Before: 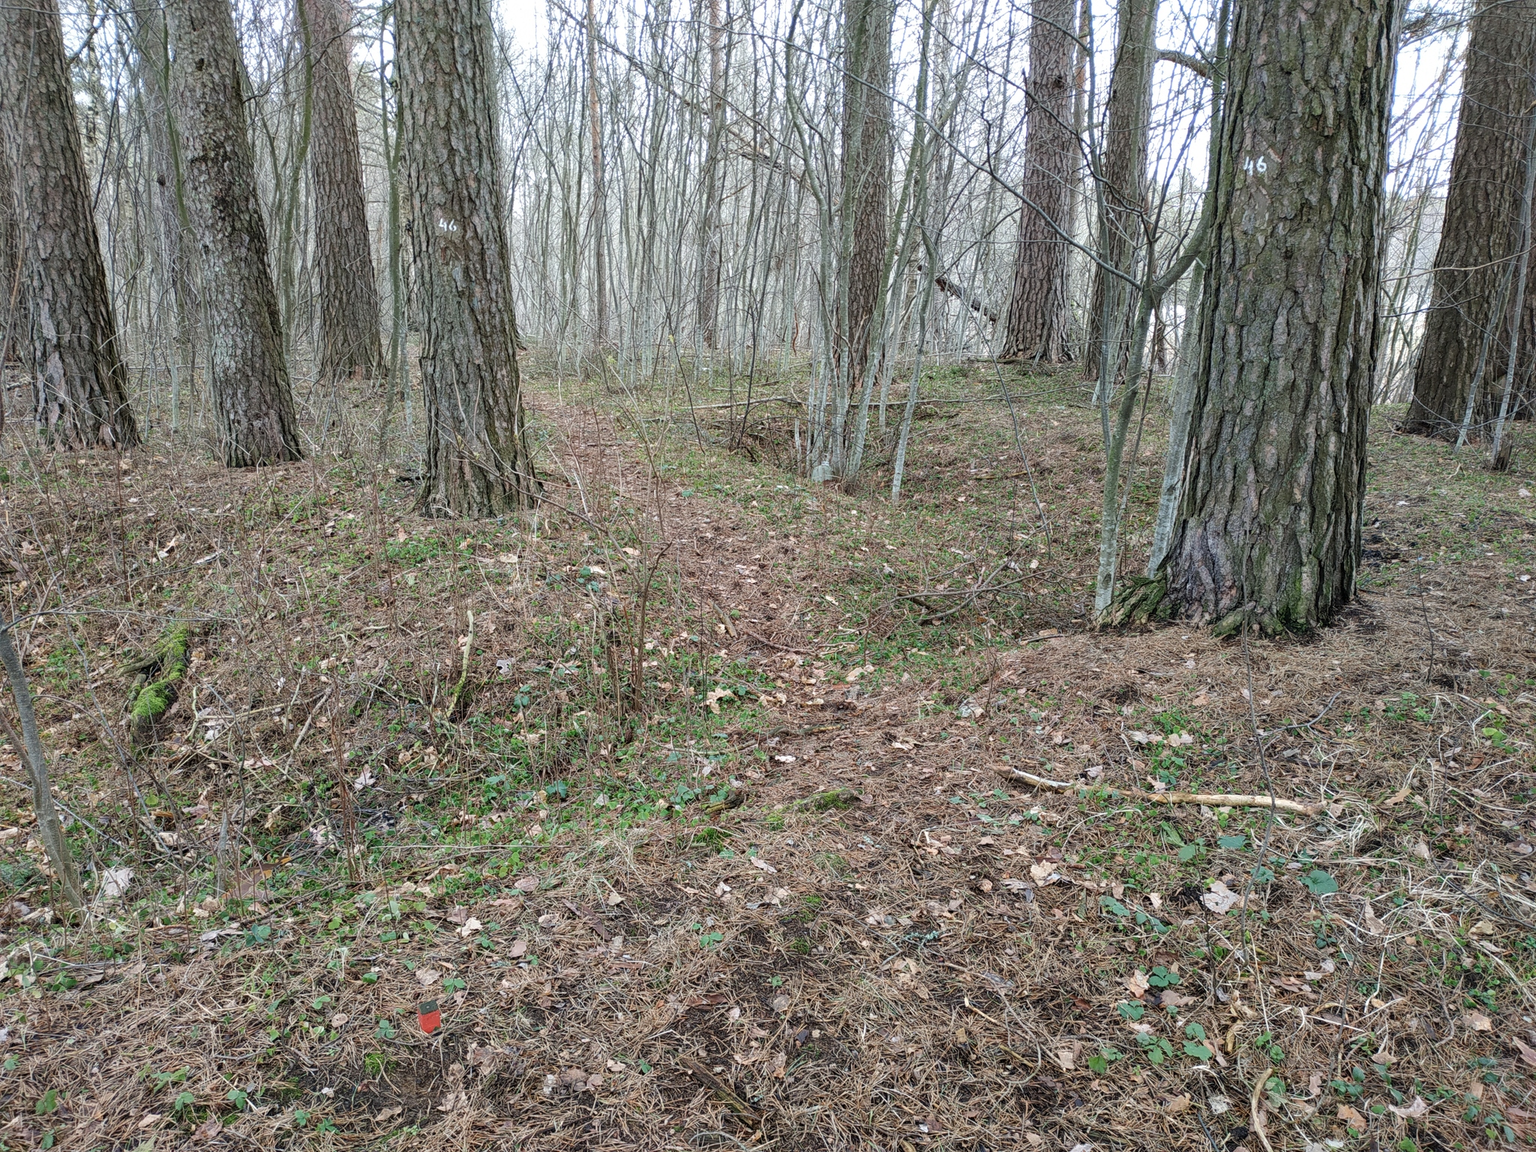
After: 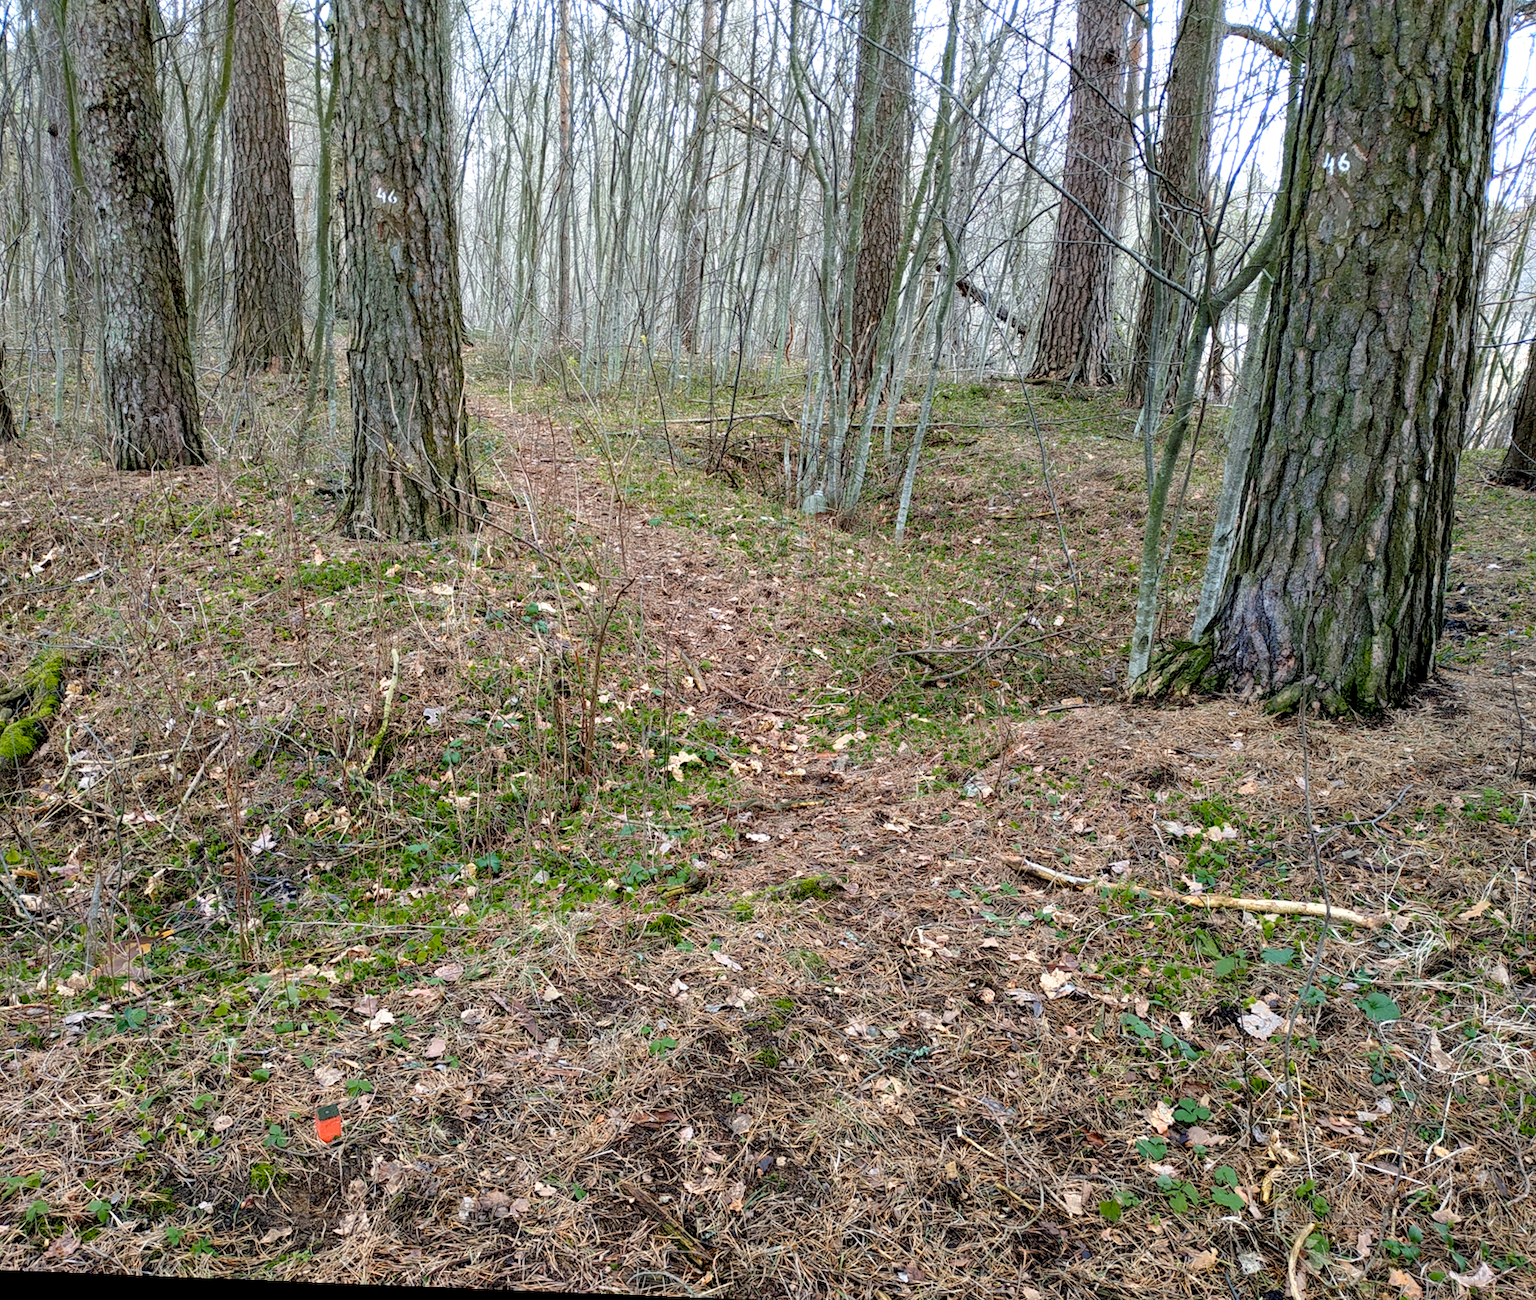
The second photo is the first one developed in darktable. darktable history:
color balance rgb: perceptual saturation grading › global saturation 10%, global vibrance 10%
rotate and perspective: rotation 2.27°, automatic cropping off
base curve: curves: ch0 [(0.017, 0) (0.425, 0.441) (0.844, 0.933) (1, 1)], preserve colors none
crop: left 9.807%, top 6.259%, right 7.334%, bottom 2.177%
color zones: curves: ch0 [(0.099, 0.624) (0.257, 0.596) (0.384, 0.376) (0.529, 0.492) (0.697, 0.564) (0.768, 0.532) (0.908, 0.644)]; ch1 [(0.112, 0.564) (0.254, 0.612) (0.432, 0.676) (0.592, 0.456) (0.743, 0.684) (0.888, 0.536)]; ch2 [(0.25, 0.5) (0.469, 0.36) (0.75, 0.5)]
